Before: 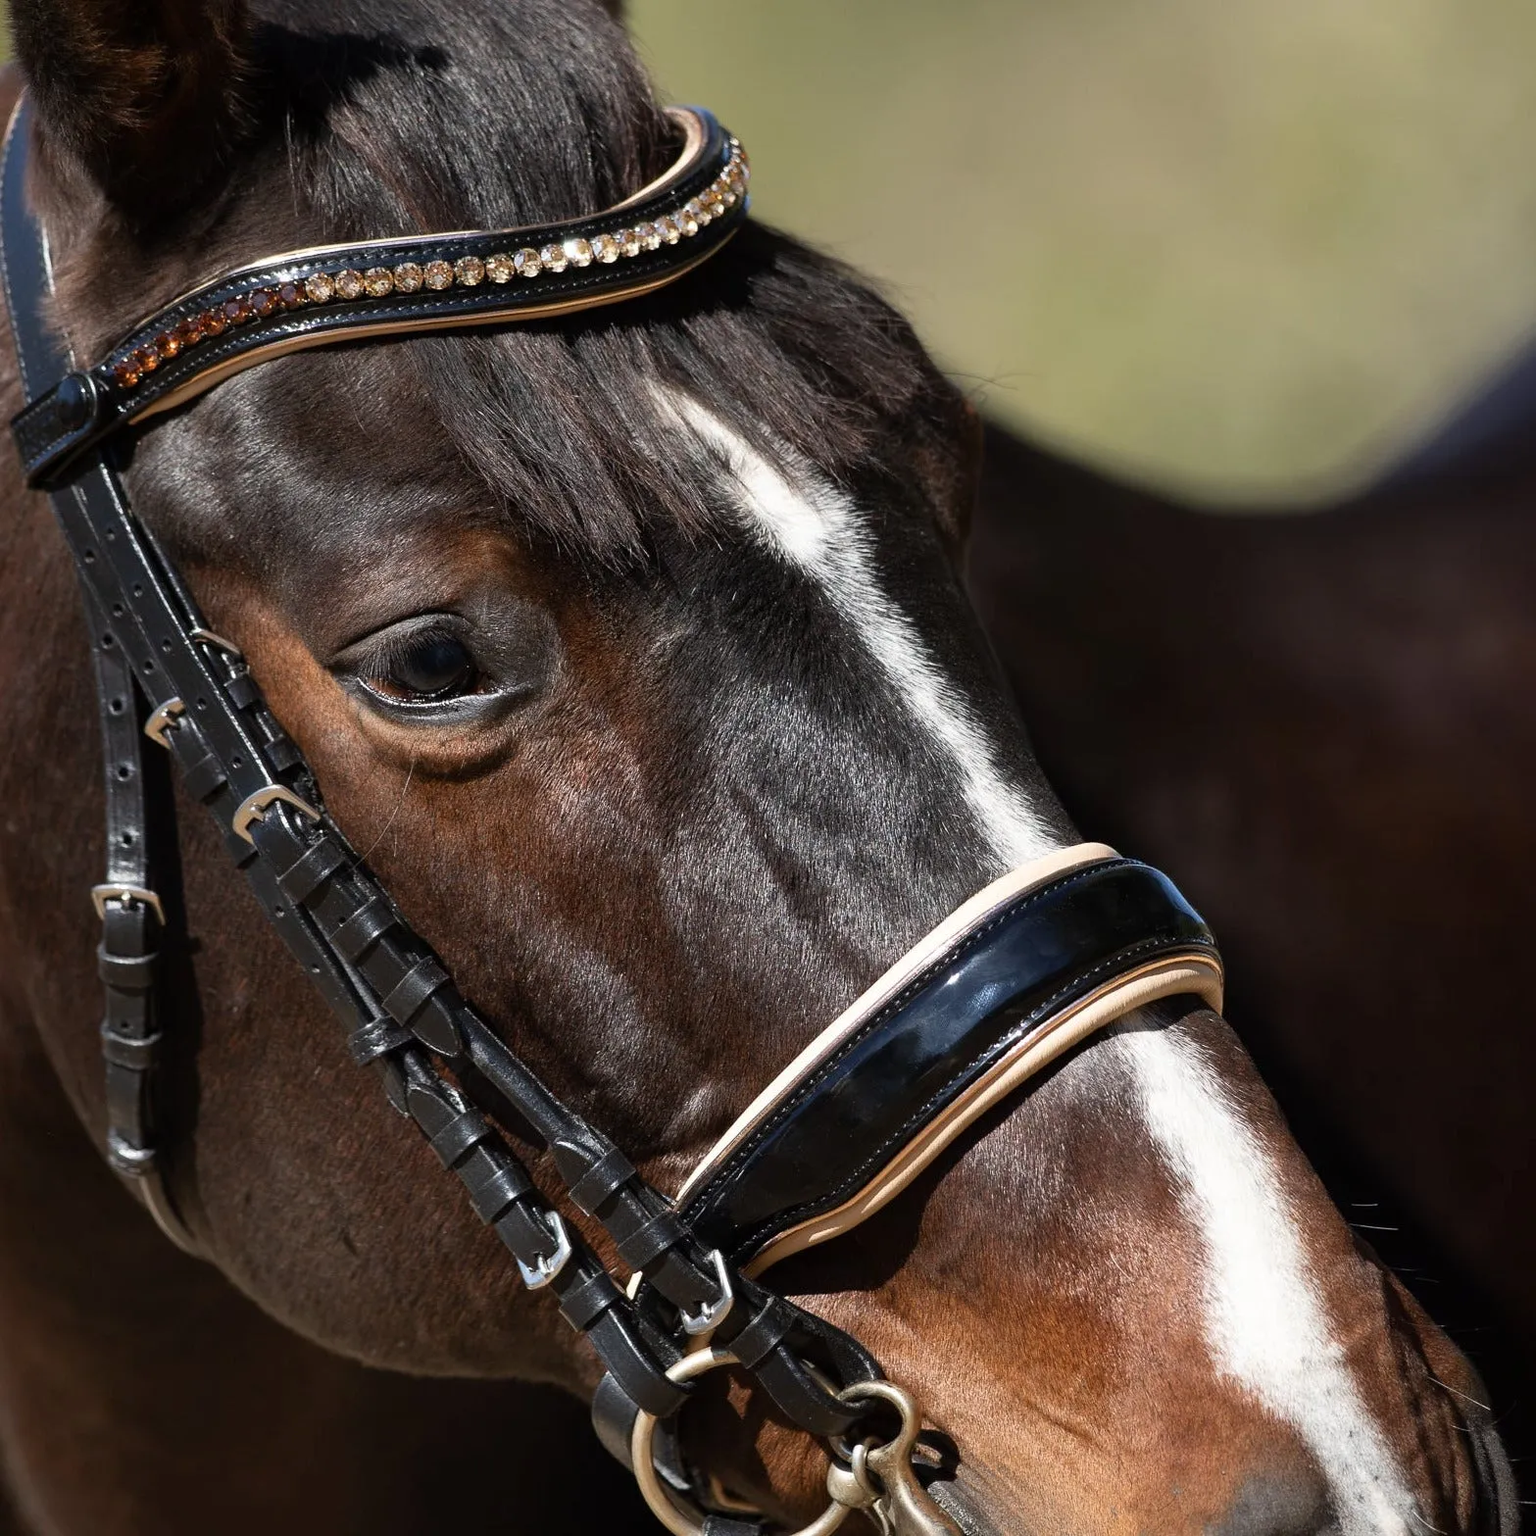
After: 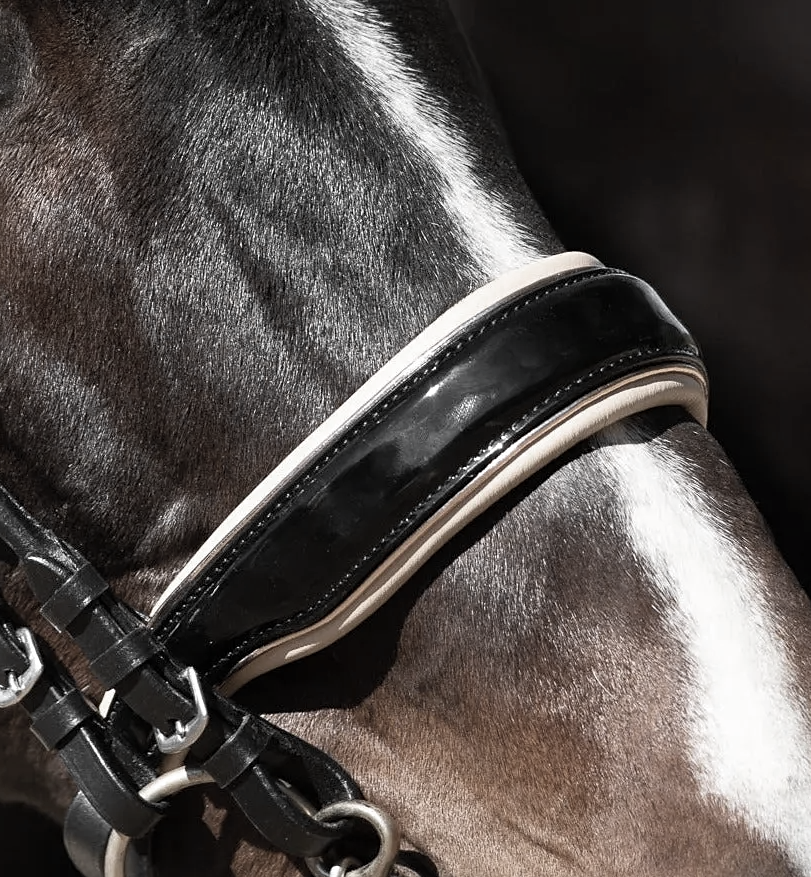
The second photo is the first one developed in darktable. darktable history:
crop: left 34.479%, top 38.822%, right 13.718%, bottom 5.172%
white balance: emerald 1
color zones: curves: ch0 [(0, 0.613) (0.01, 0.613) (0.245, 0.448) (0.498, 0.529) (0.642, 0.665) (0.879, 0.777) (0.99, 0.613)]; ch1 [(0, 0.035) (0.121, 0.189) (0.259, 0.197) (0.415, 0.061) (0.589, 0.022) (0.732, 0.022) (0.857, 0.026) (0.991, 0.053)]
sharpen: amount 0.2
